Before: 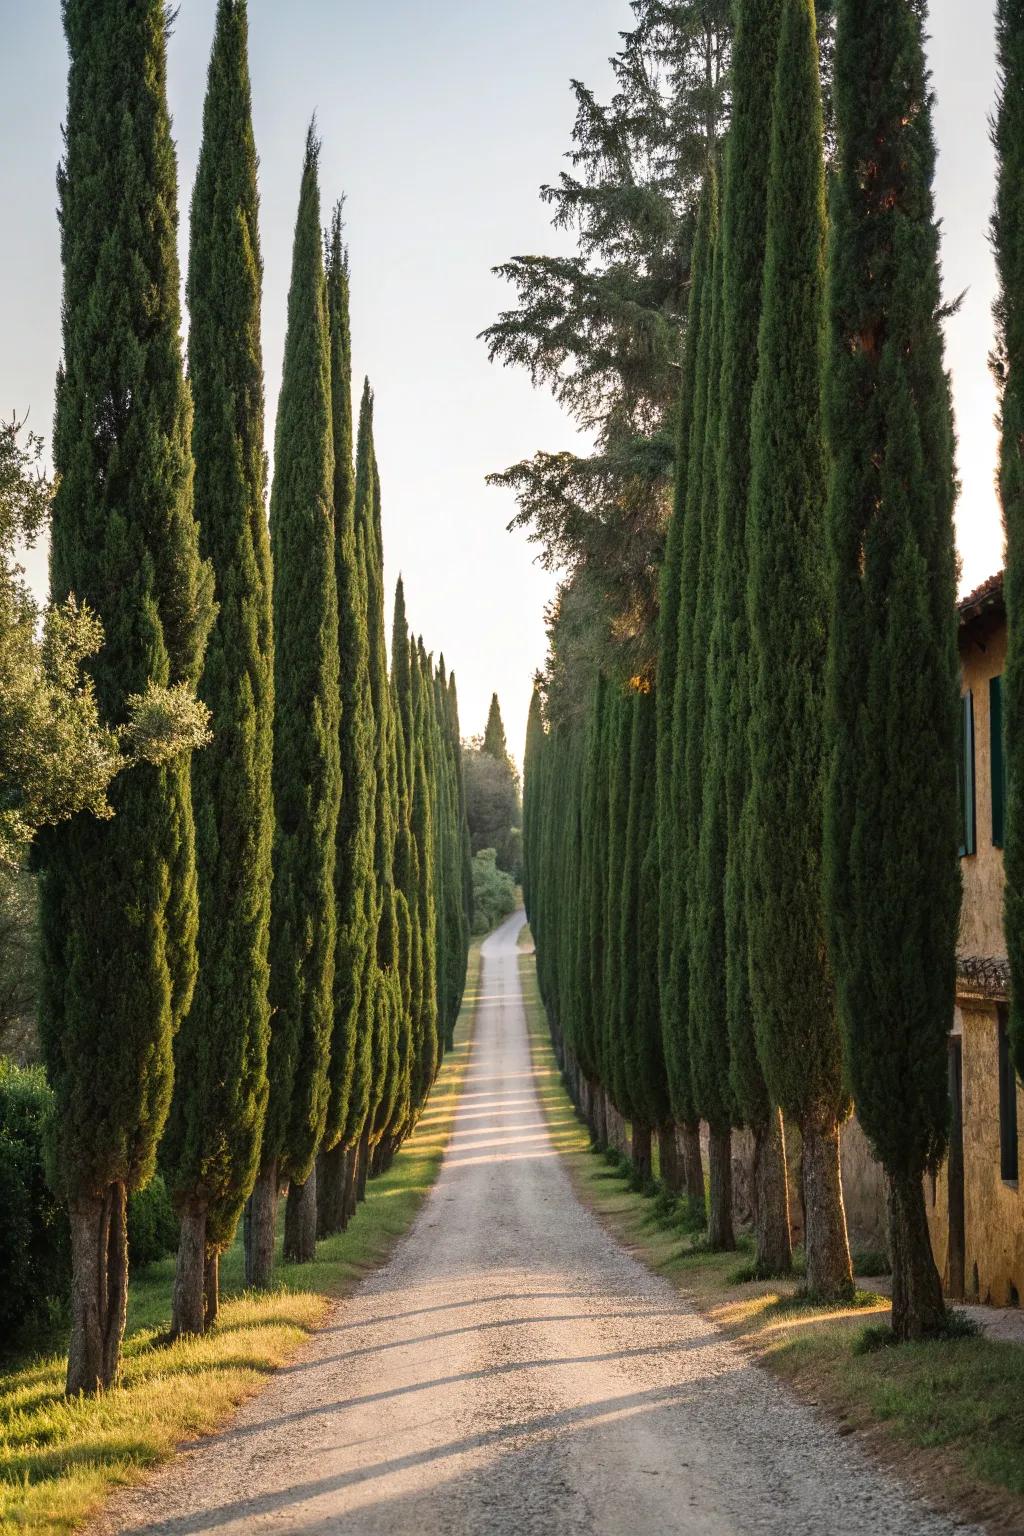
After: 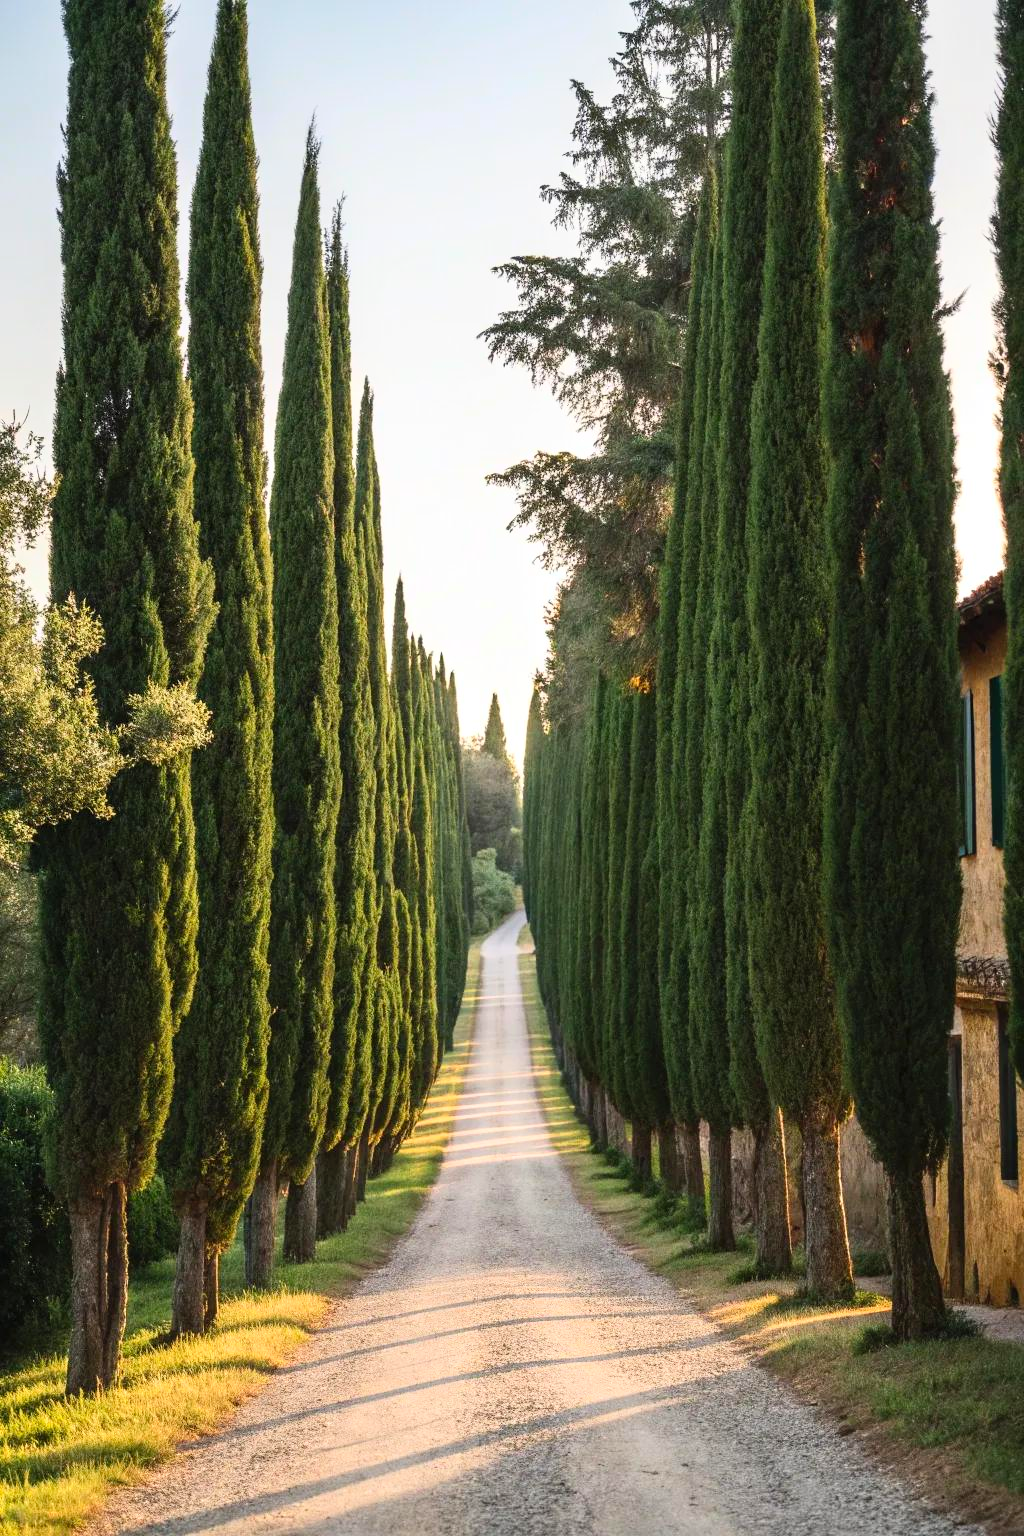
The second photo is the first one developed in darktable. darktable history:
contrast brightness saturation: contrast 0.201, brightness 0.161, saturation 0.228
